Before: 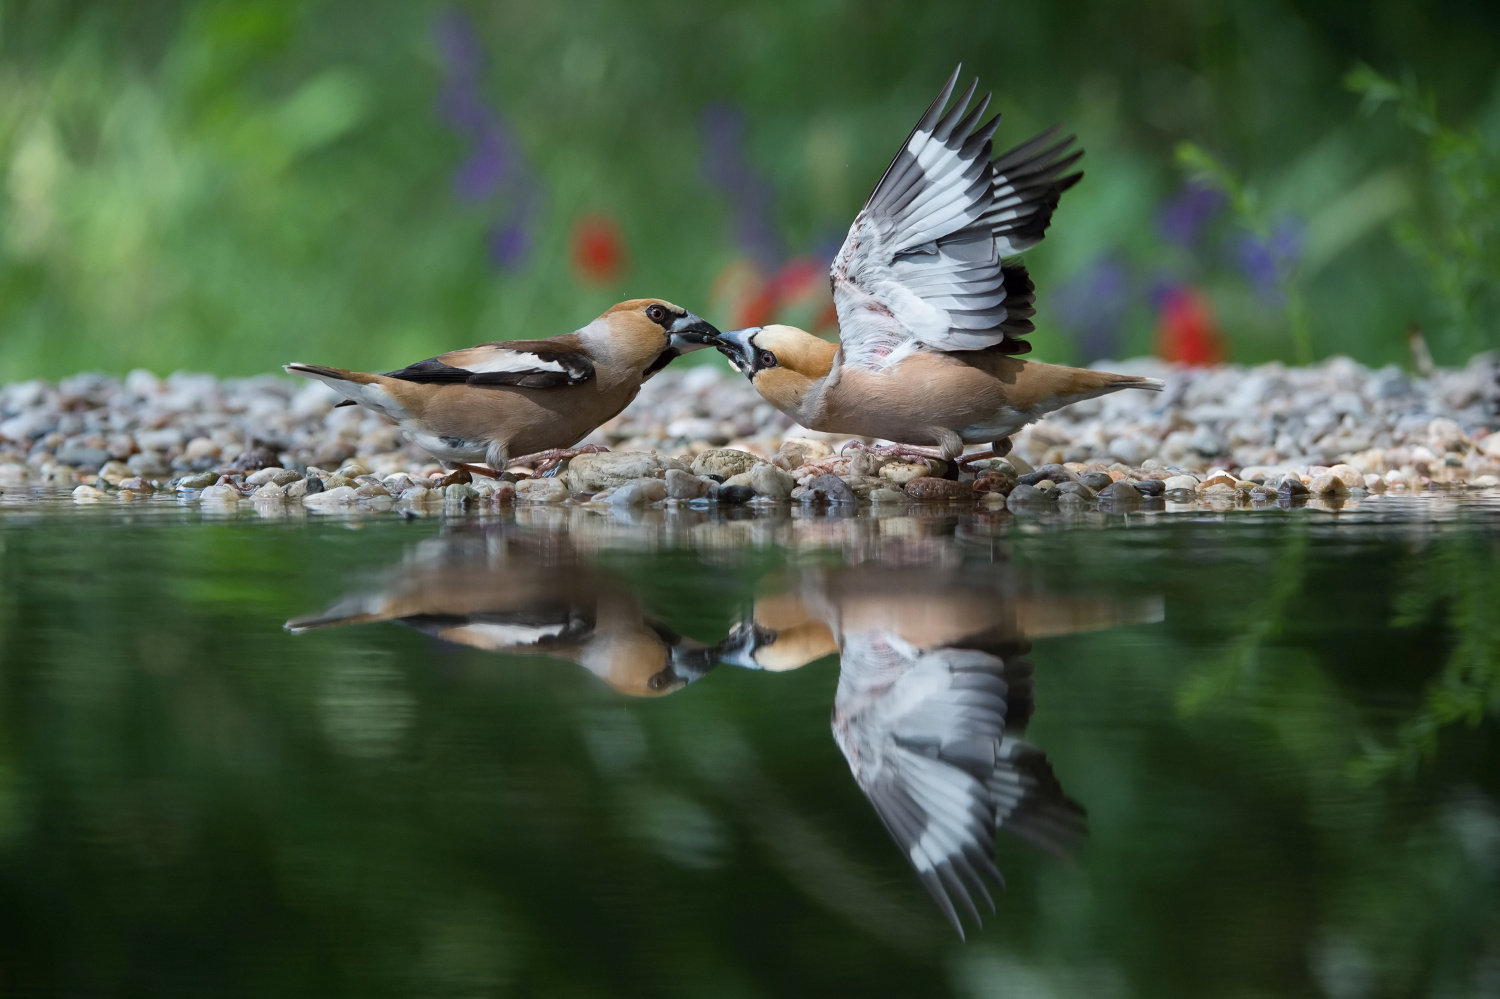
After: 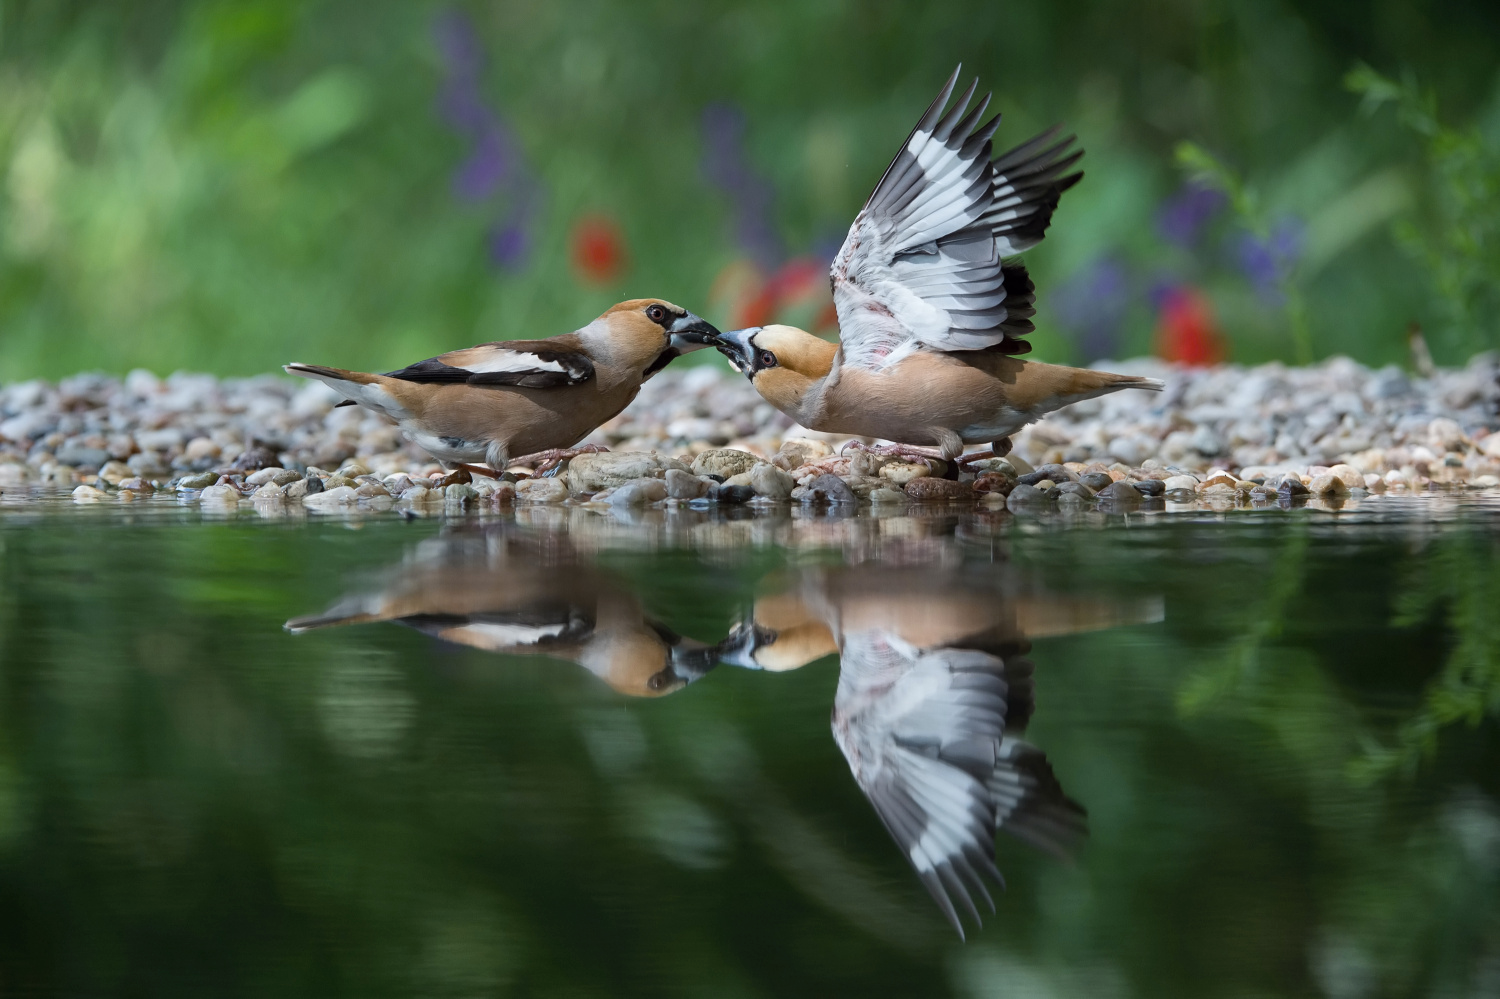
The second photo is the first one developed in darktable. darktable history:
shadows and highlights: shadows 29.32, highlights -28.96, low approximation 0.01, soften with gaussian
exposure: compensate exposure bias true, compensate highlight preservation false
